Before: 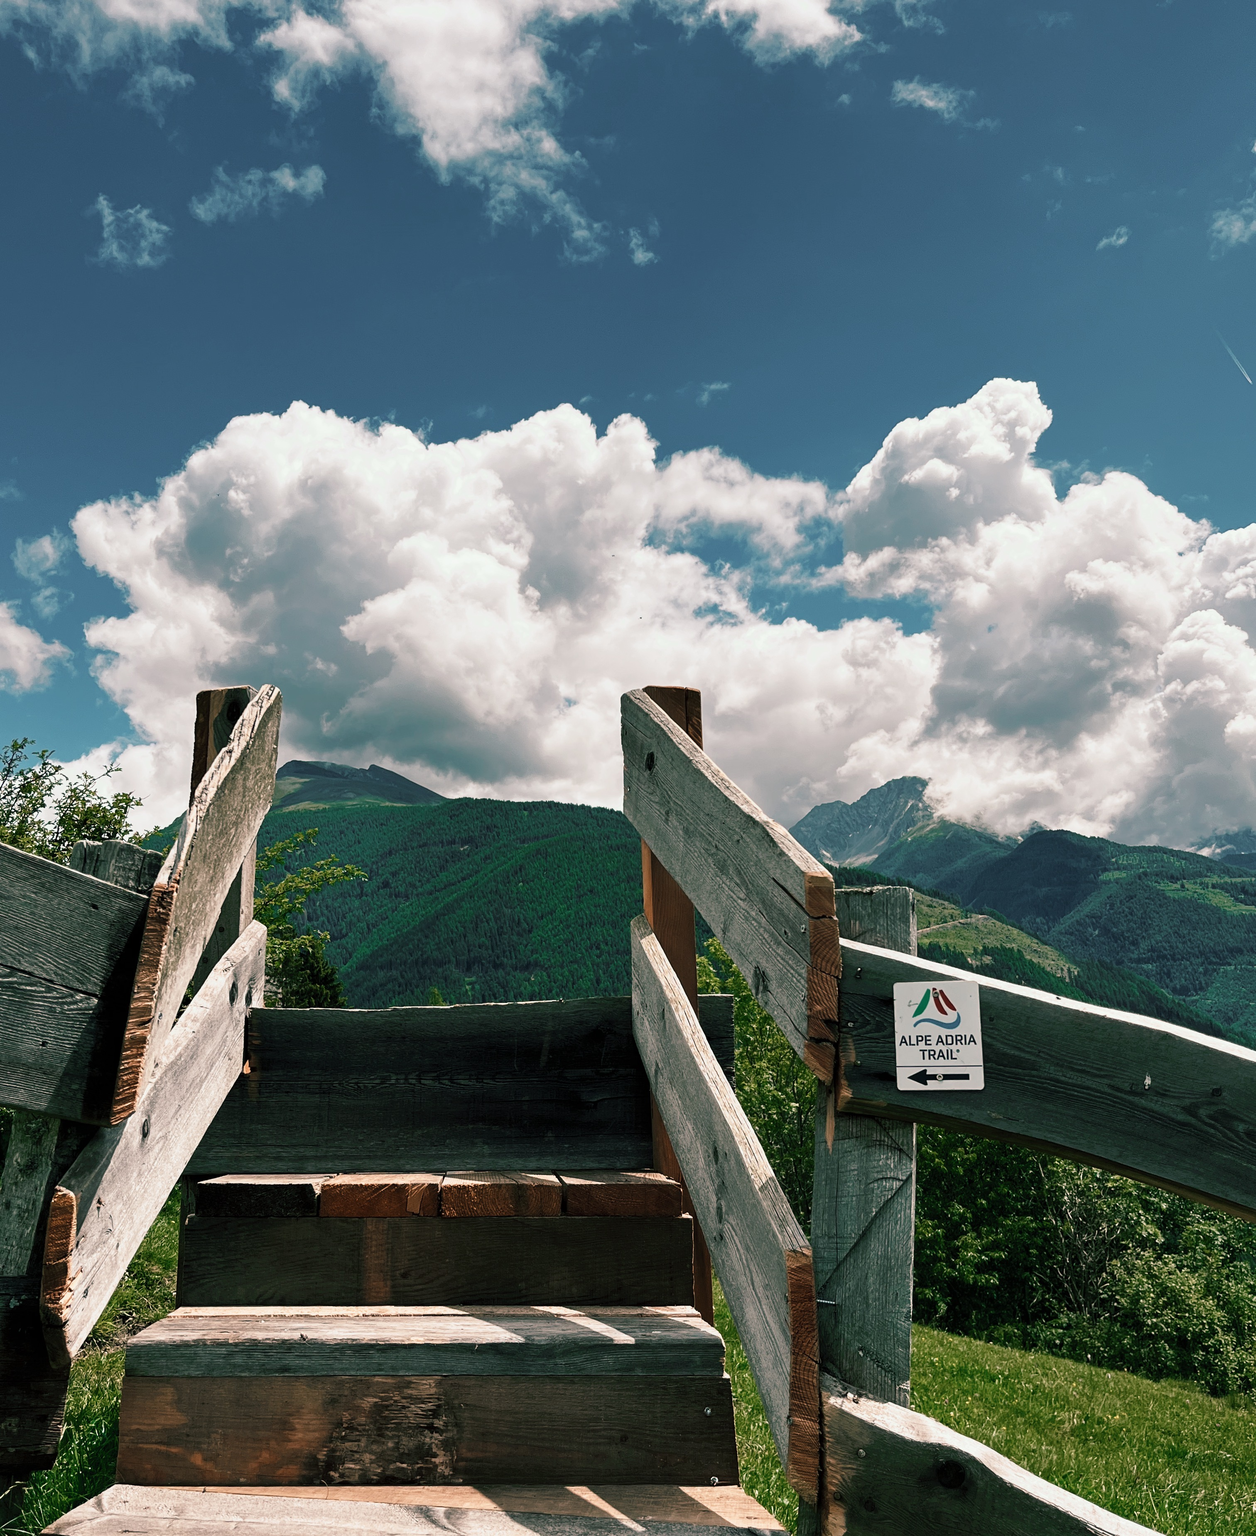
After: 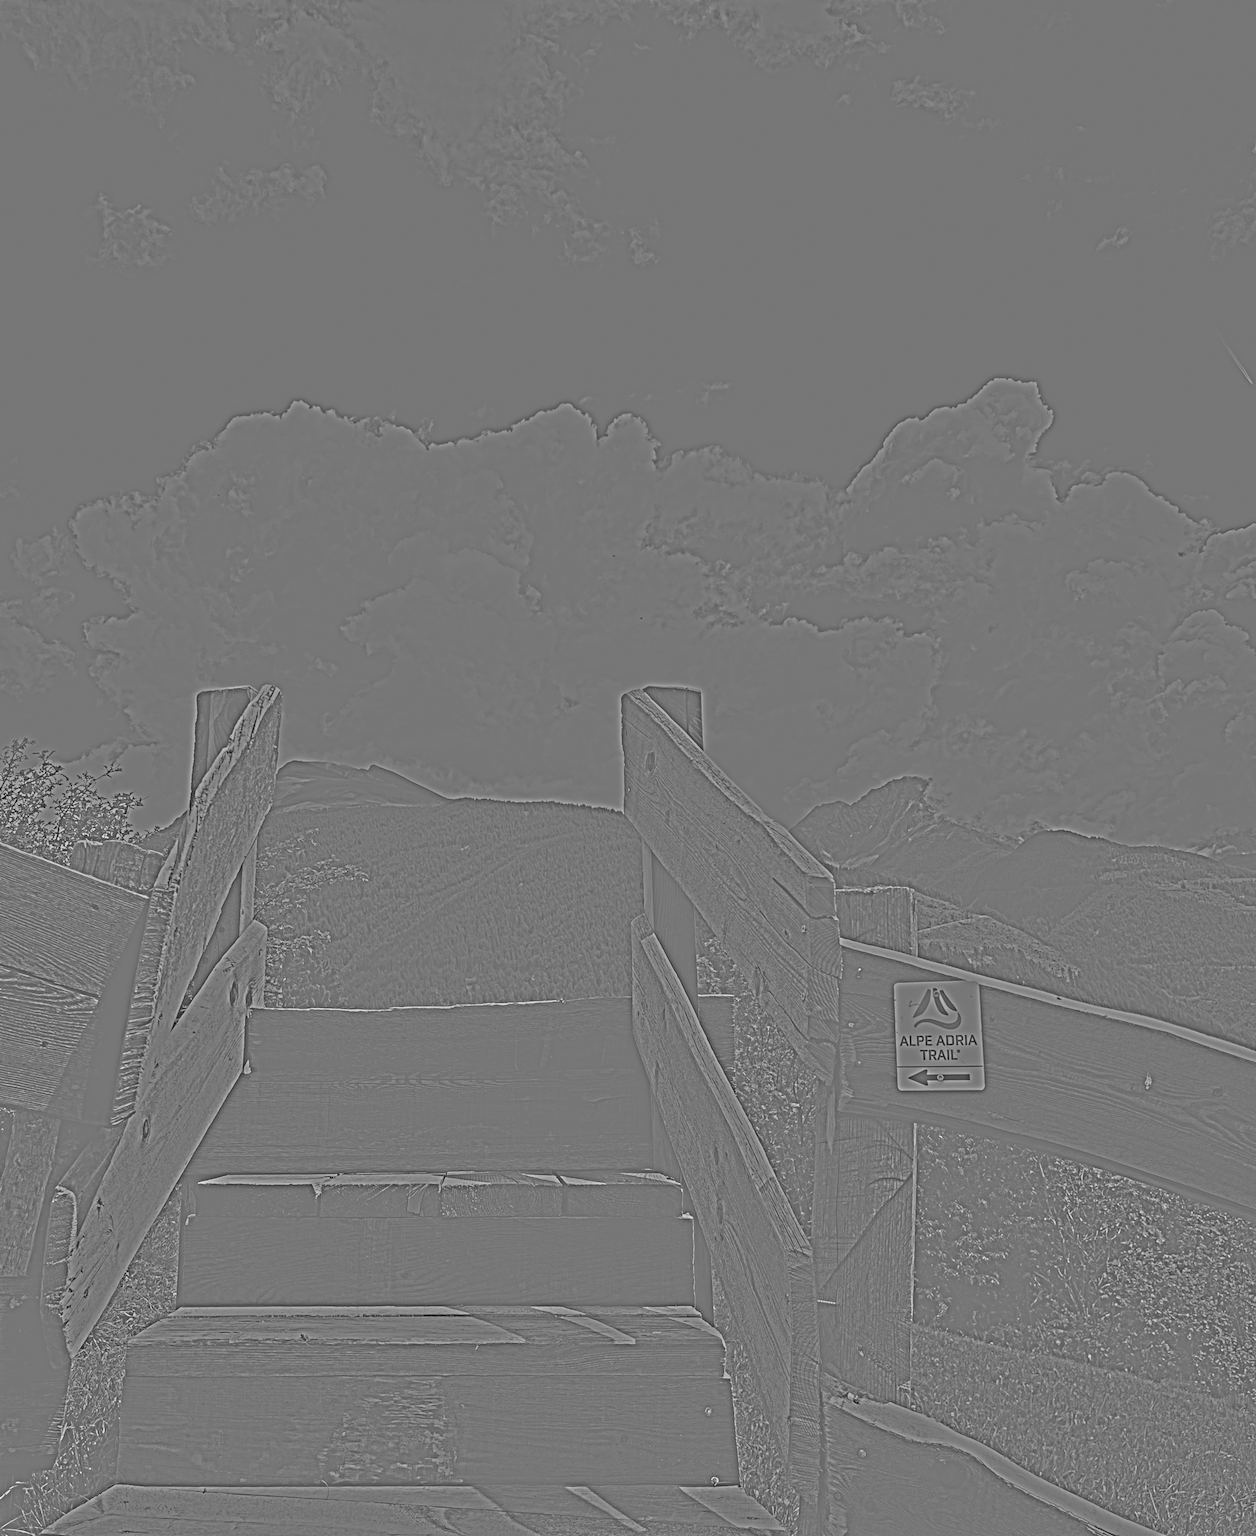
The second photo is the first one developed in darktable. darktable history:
highpass: sharpness 25.84%, contrast boost 14.94%
exposure: exposure 0.2 EV, compensate highlight preservation false
